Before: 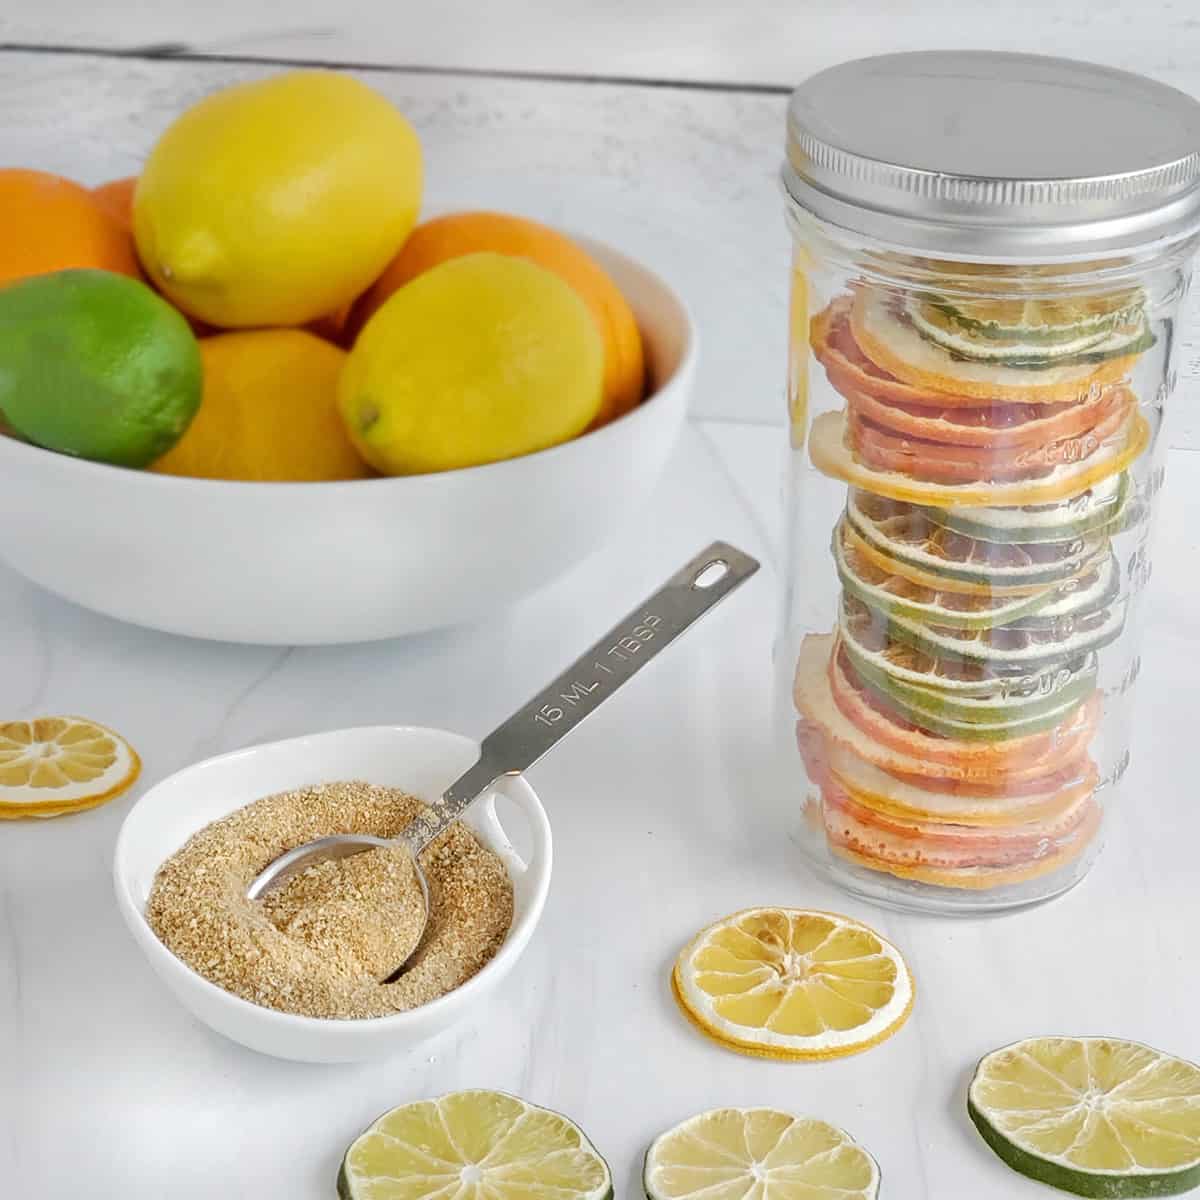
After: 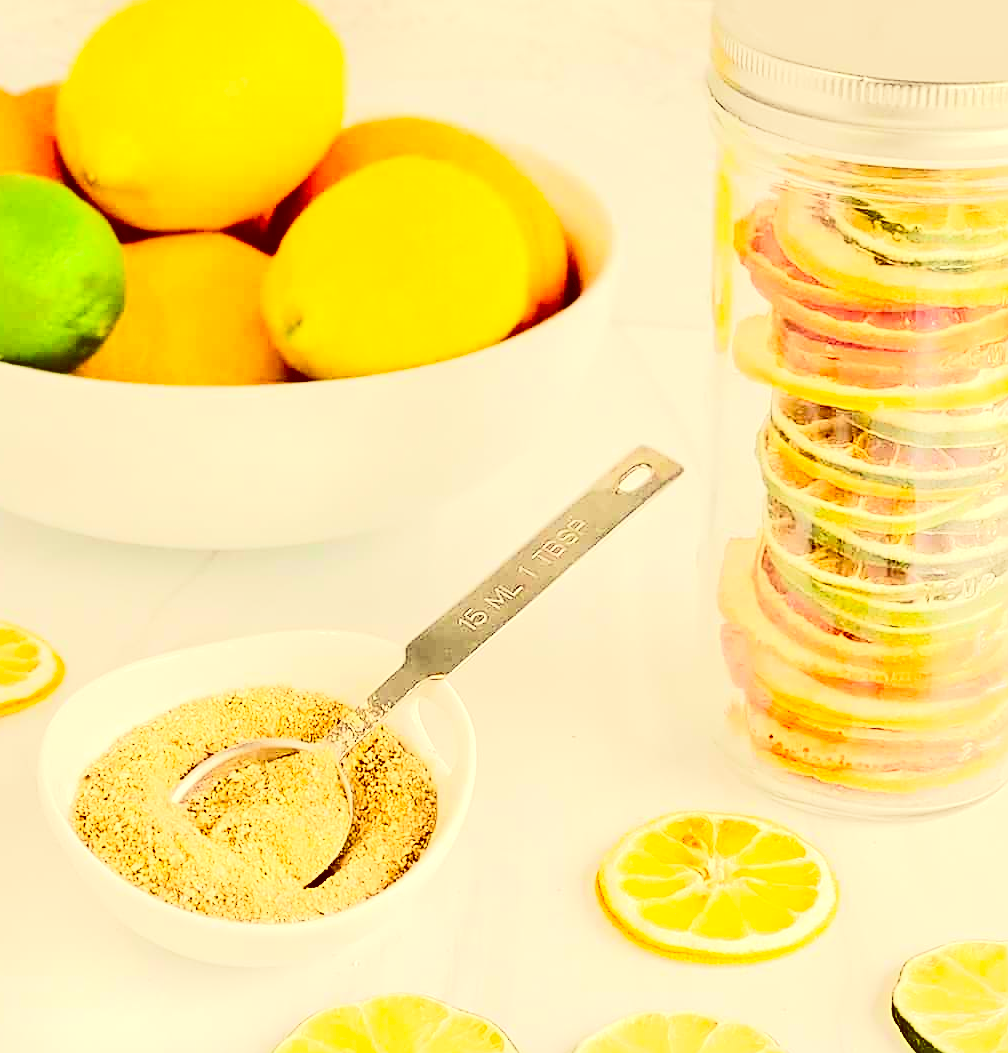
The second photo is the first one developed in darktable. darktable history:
sharpen: on, module defaults
velvia: on, module defaults
tone equalizer: -7 EV 0.158 EV, -6 EV 0.604 EV, -5 EV 1.17 EV, -4 EV 1.35 EV, -3 EV 1.15 EV, -2 EV 0.6 EV, -1 EV 0.152 EV, edges refinement/feathering 500, mask exposure compensation -1.57 EV, preserve details no
color correction: highlights a* 1.1, highlights b* 23.72, shadows a* 15.92, shadows b* 24.81
crop: left 6.39%, top 8.07%, right 9.529%, bottom 4.124%
exposure: black level correction 0.01, exposure 0.011 EV, compensate exposure bias true, compensate highlight preservation false
contrast brightness saturation: contrast 0.337, brightness -0.07, saturation 0.165
